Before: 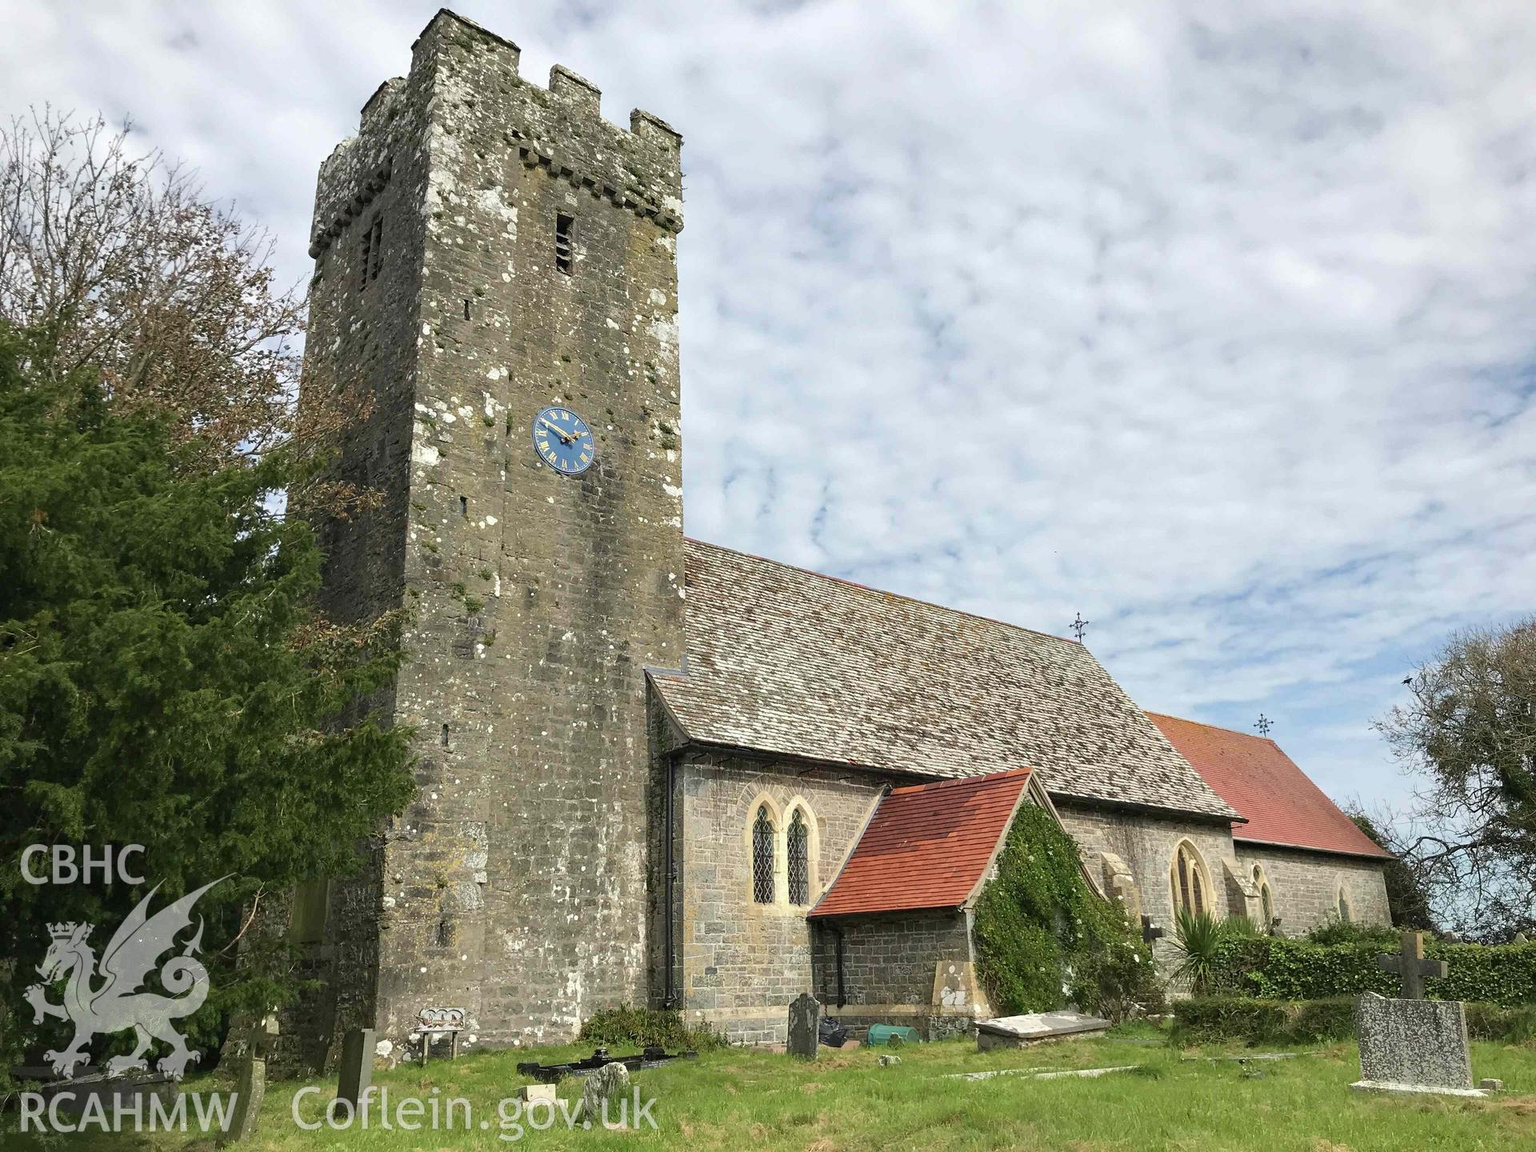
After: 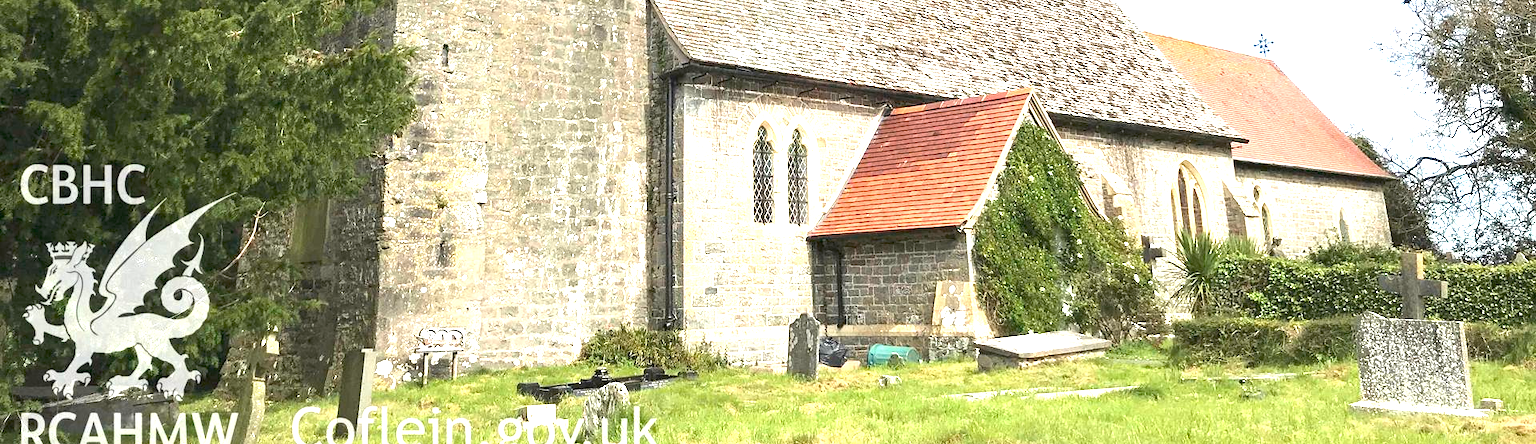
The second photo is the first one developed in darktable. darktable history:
crop and rotate: top 59.081%, bottom 2.286%
exposure: black level correction 0, exposure 1.661 EV, compensate highlight preservation false
